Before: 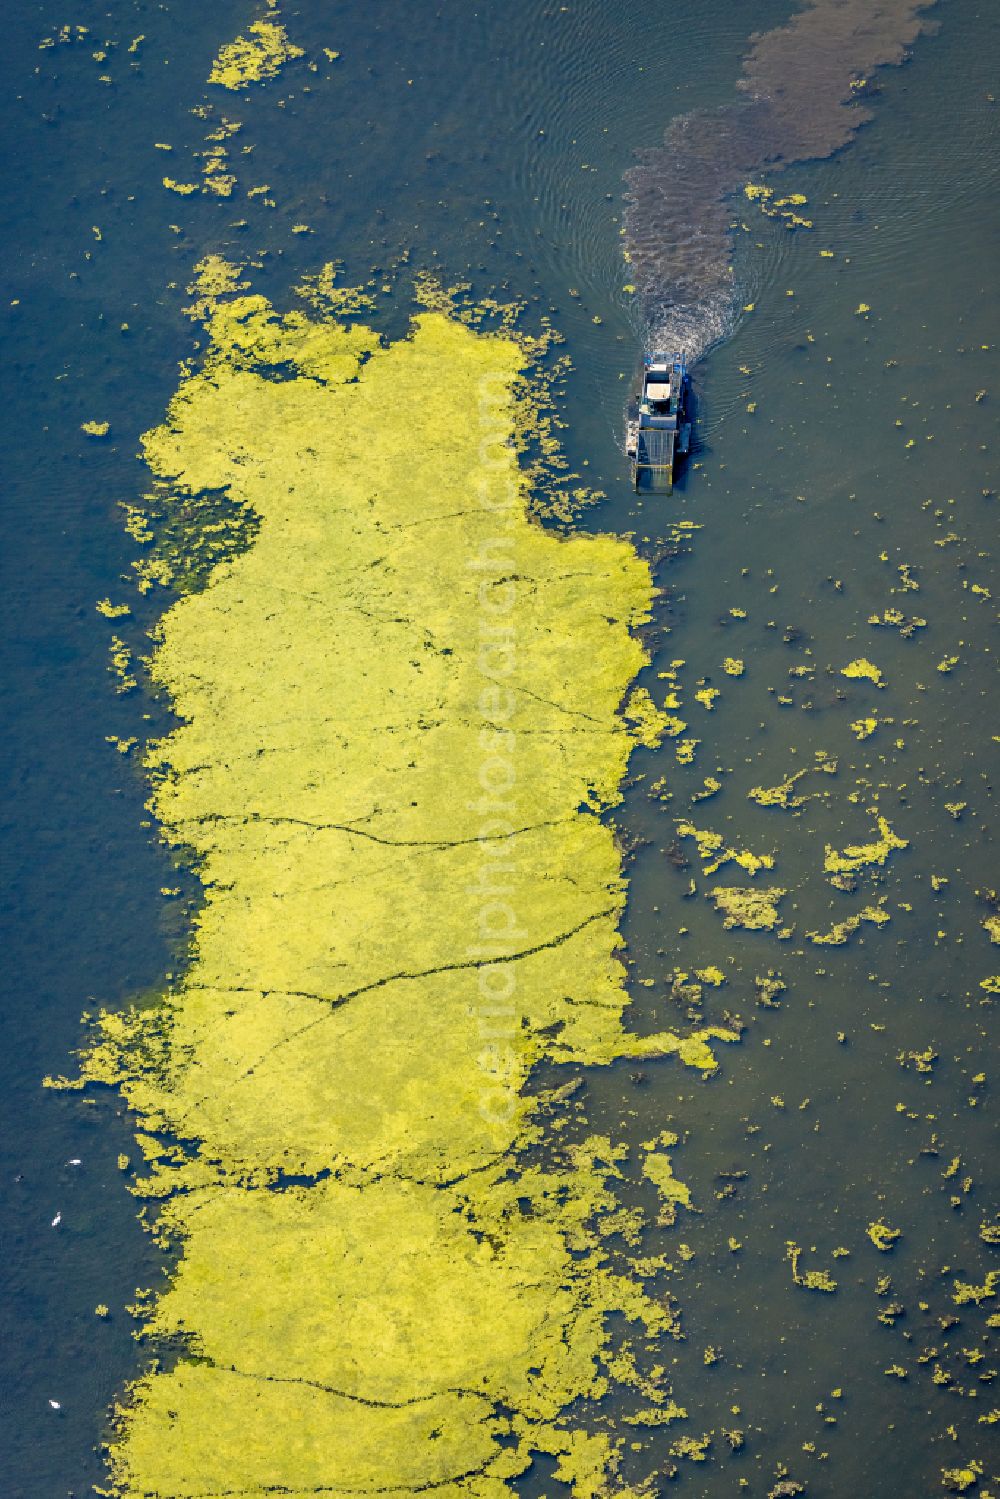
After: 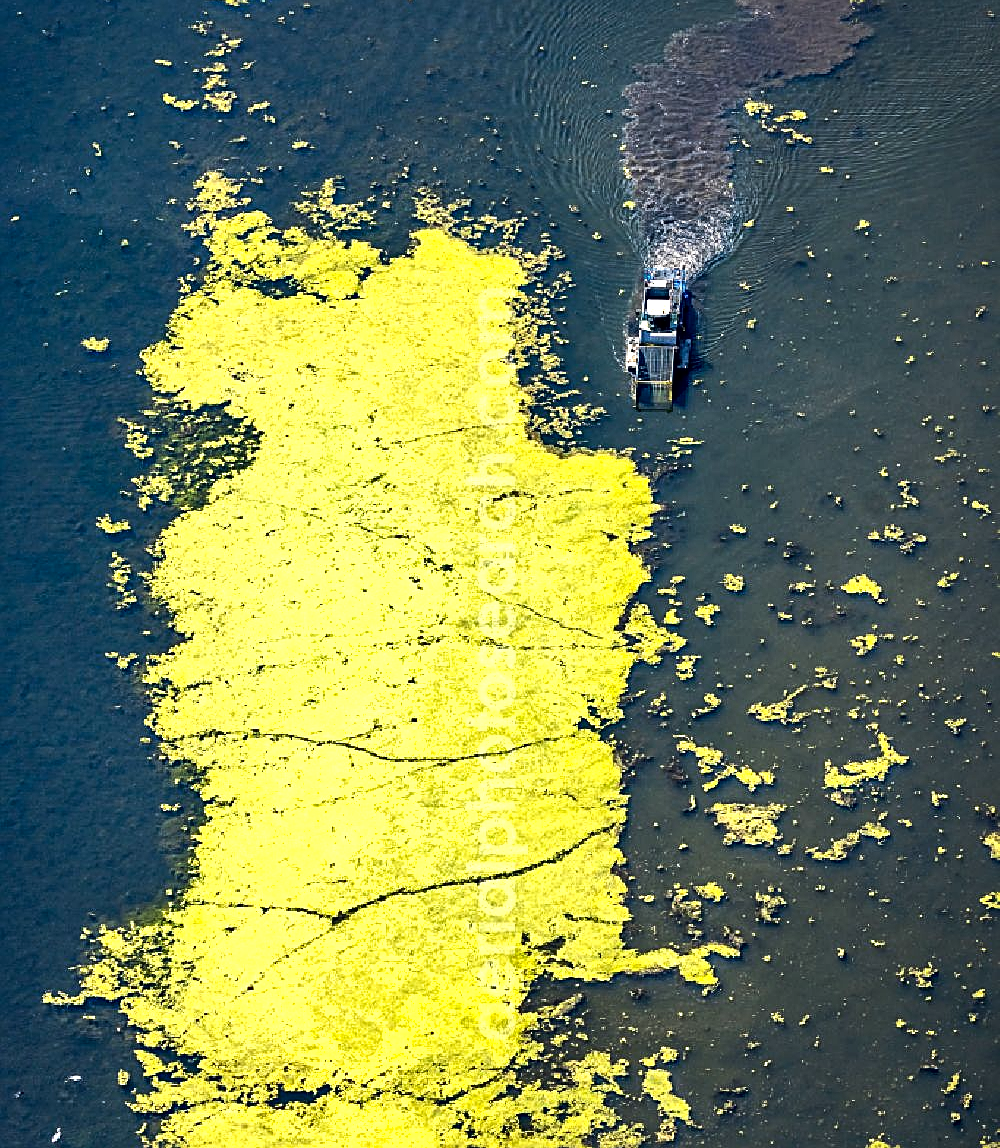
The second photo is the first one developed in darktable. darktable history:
crop: top 5.63%, bottom 17.771%
sharpen: on, module defaults
contrast brightness saturation: contrast -0.012, brightness -0.007, saturation 0.025
shadows and highlights: shadows 20.96, highlights -35.95, soften with gaussian
haze removal: adaptive false
tone equalizer: -8 EV -1.11 EV, -7 EV -1.04 EV, -6 EV -0.841 EV, -5 EV -0.588 EV, -3 EV 0.576 EV, -2 EV 0.89 EV, -1 EV 0.992 EV, +0 EV 1.08 EV, edges refinement/feathering 500, mask exposure compensation -1.57 EV, preserve details no
local contrast: mode bilateral grid, contrast 20, coarseness 50, detail 119%, midtone range 0.2
